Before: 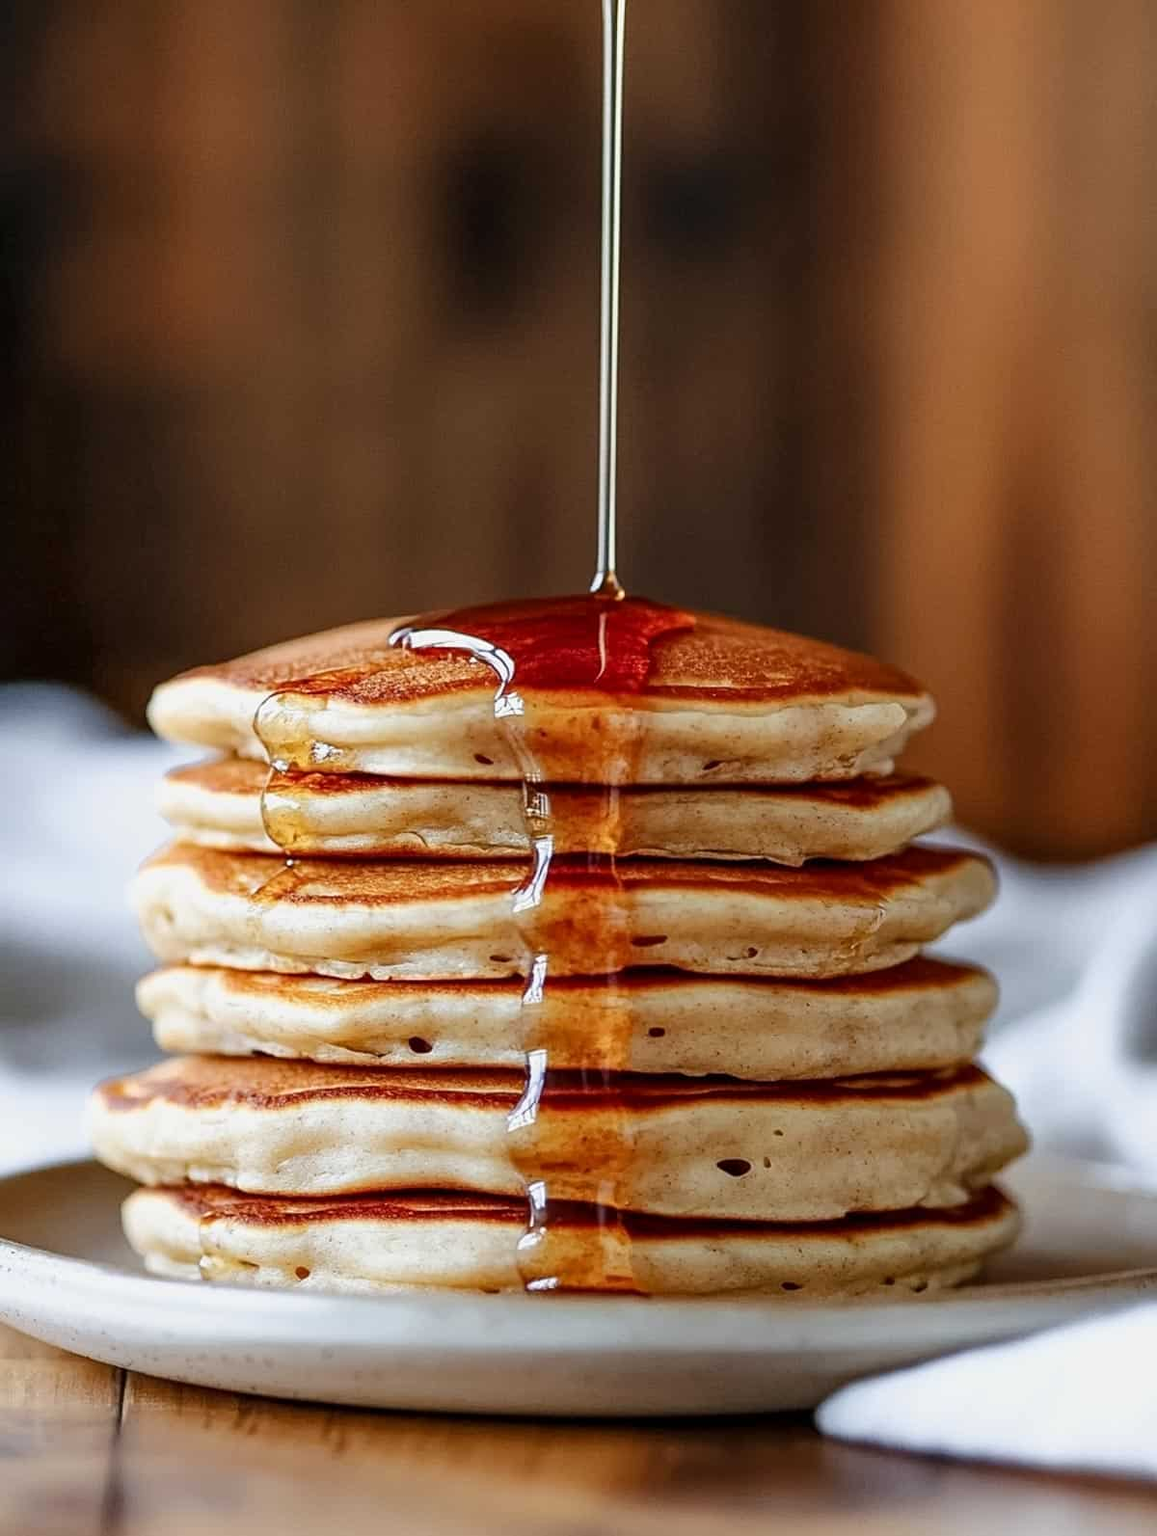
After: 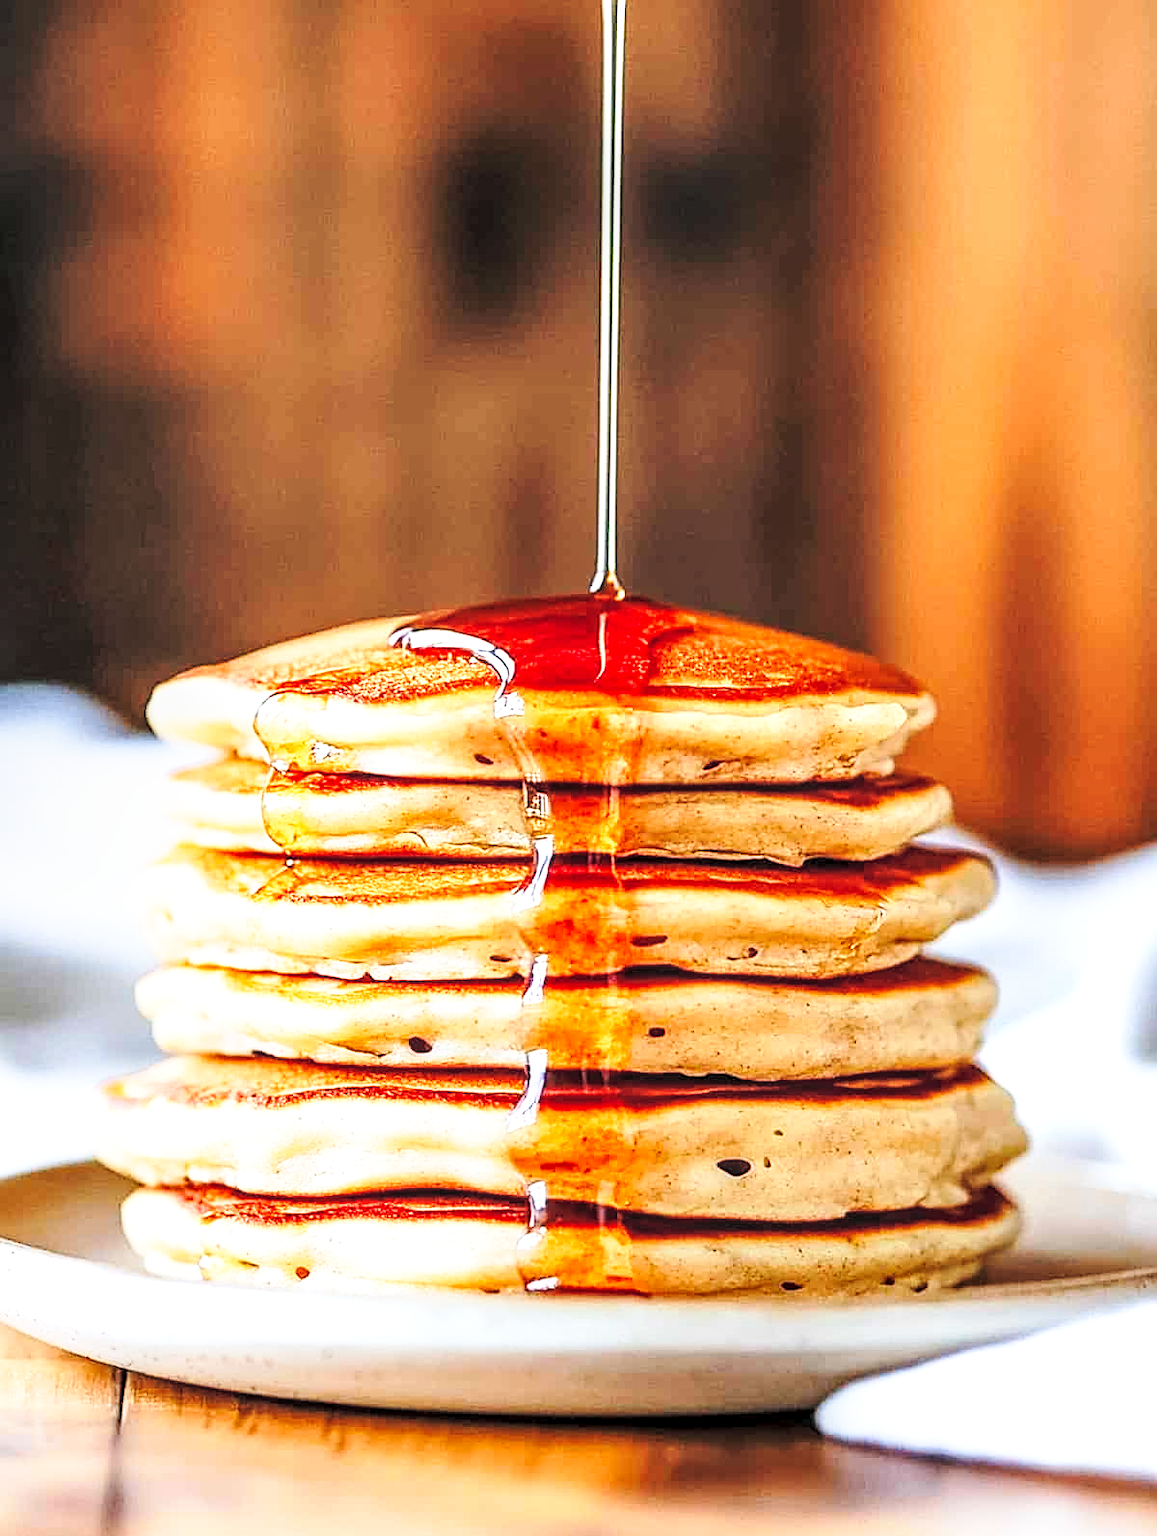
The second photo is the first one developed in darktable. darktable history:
local contrast: detail 130%
contrast brightness saturation: contrast 0.1, brightness 0.3, saturation 0.14
sharpen: on, module defaults
base curve: curves: ch0 [(0, 0) (0.026, 0.03) (0.109, 0.232) (0.351, 0.748) (0.669, 0.968) (1, 1)], preserve colors none
